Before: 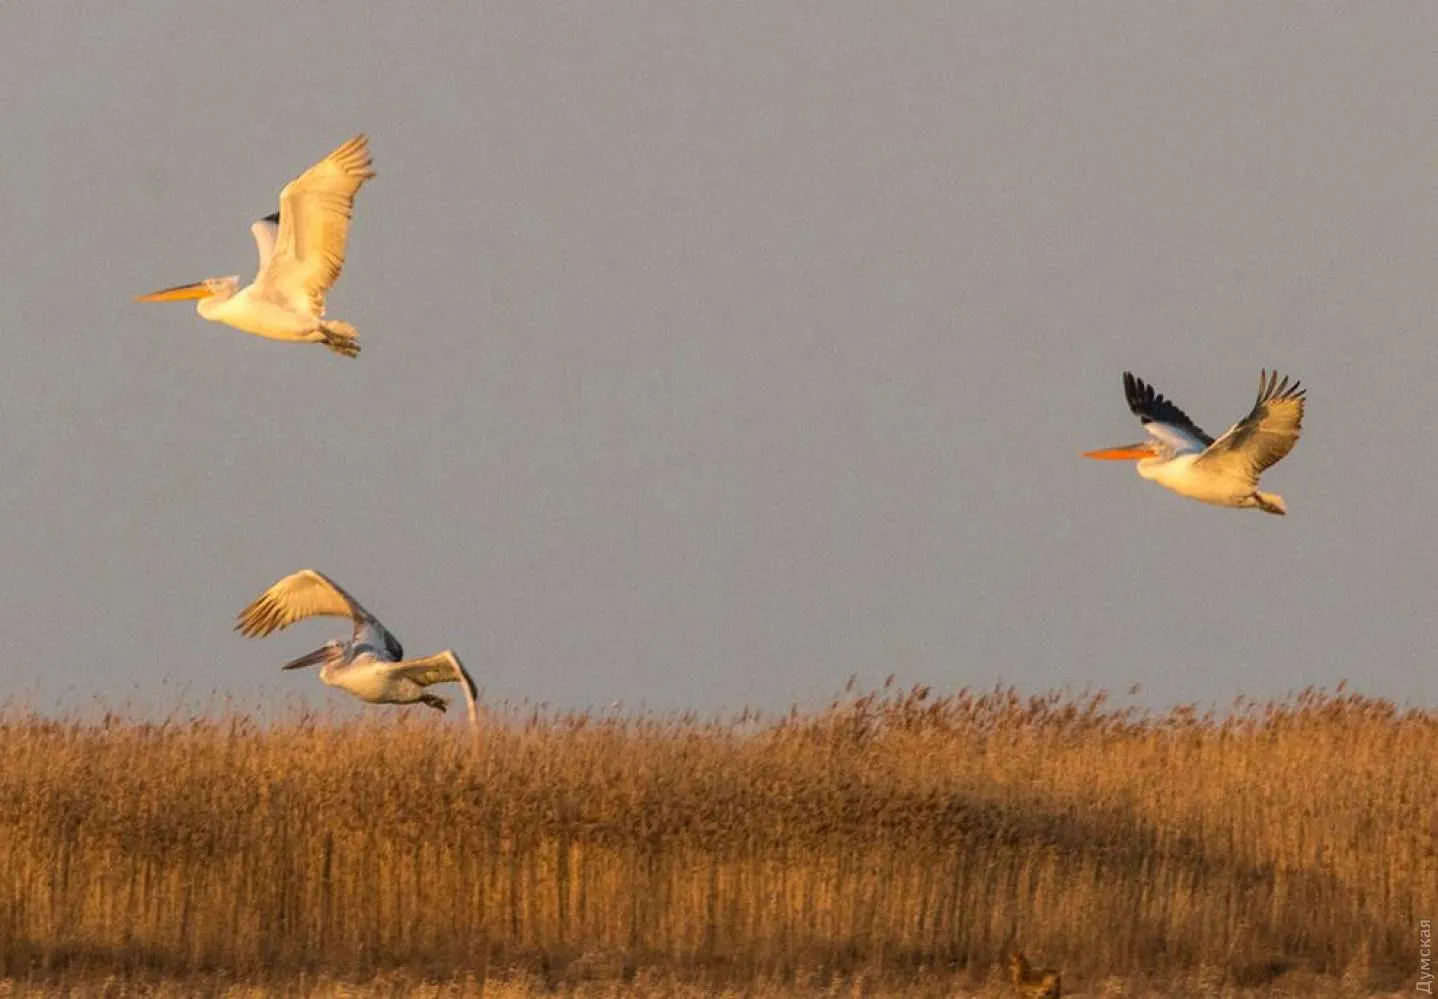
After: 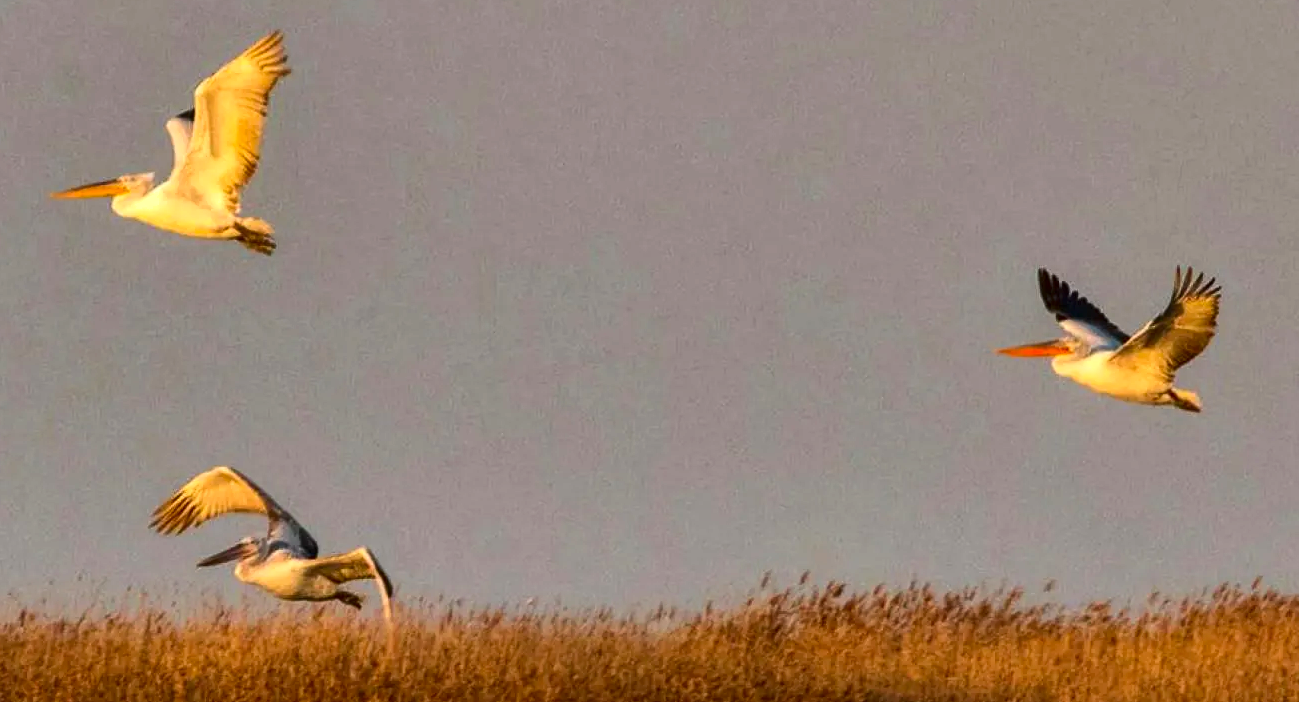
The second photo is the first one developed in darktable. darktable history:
exposure: exposure 0.205 EV, compensate exposure bias true
crop: left 5.972%, top 10.333%, right 3.694%, bottom 19.311%
contrast brightness saturation: contrast 0.187, brightness -0.115, saturation 0.214
shadows and highlights: white point adjustment 0.095, highlights -70.92, soften with gaussian
